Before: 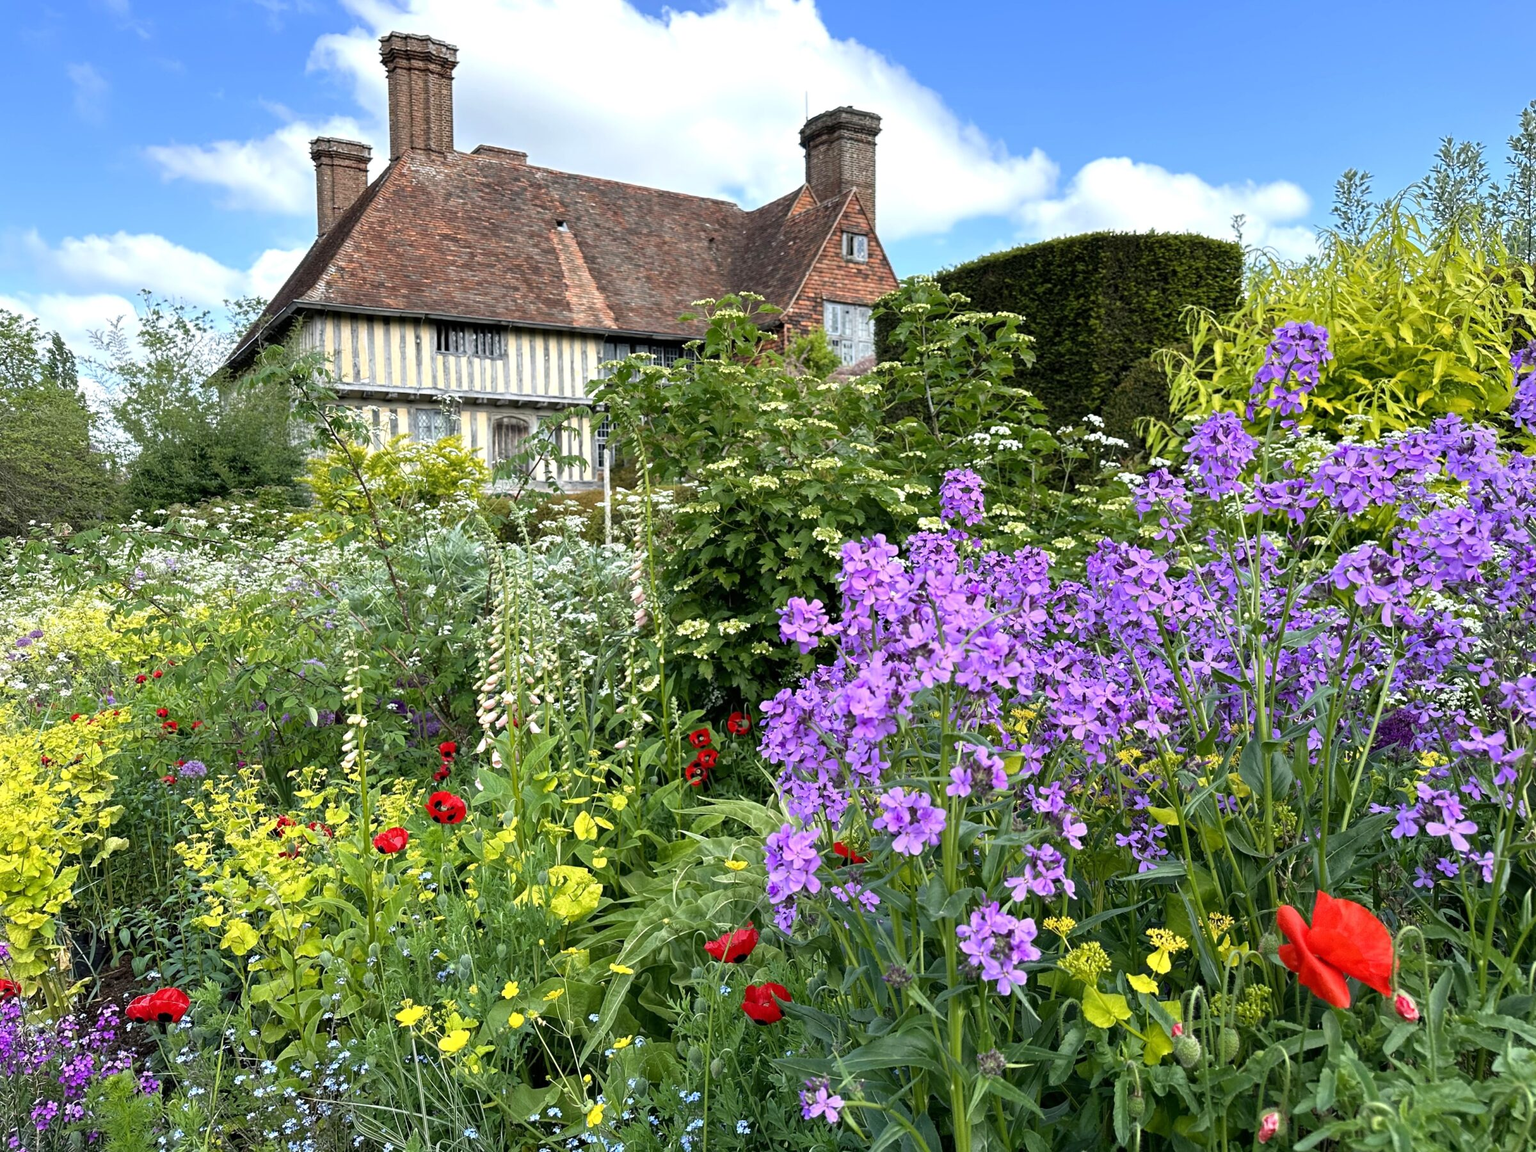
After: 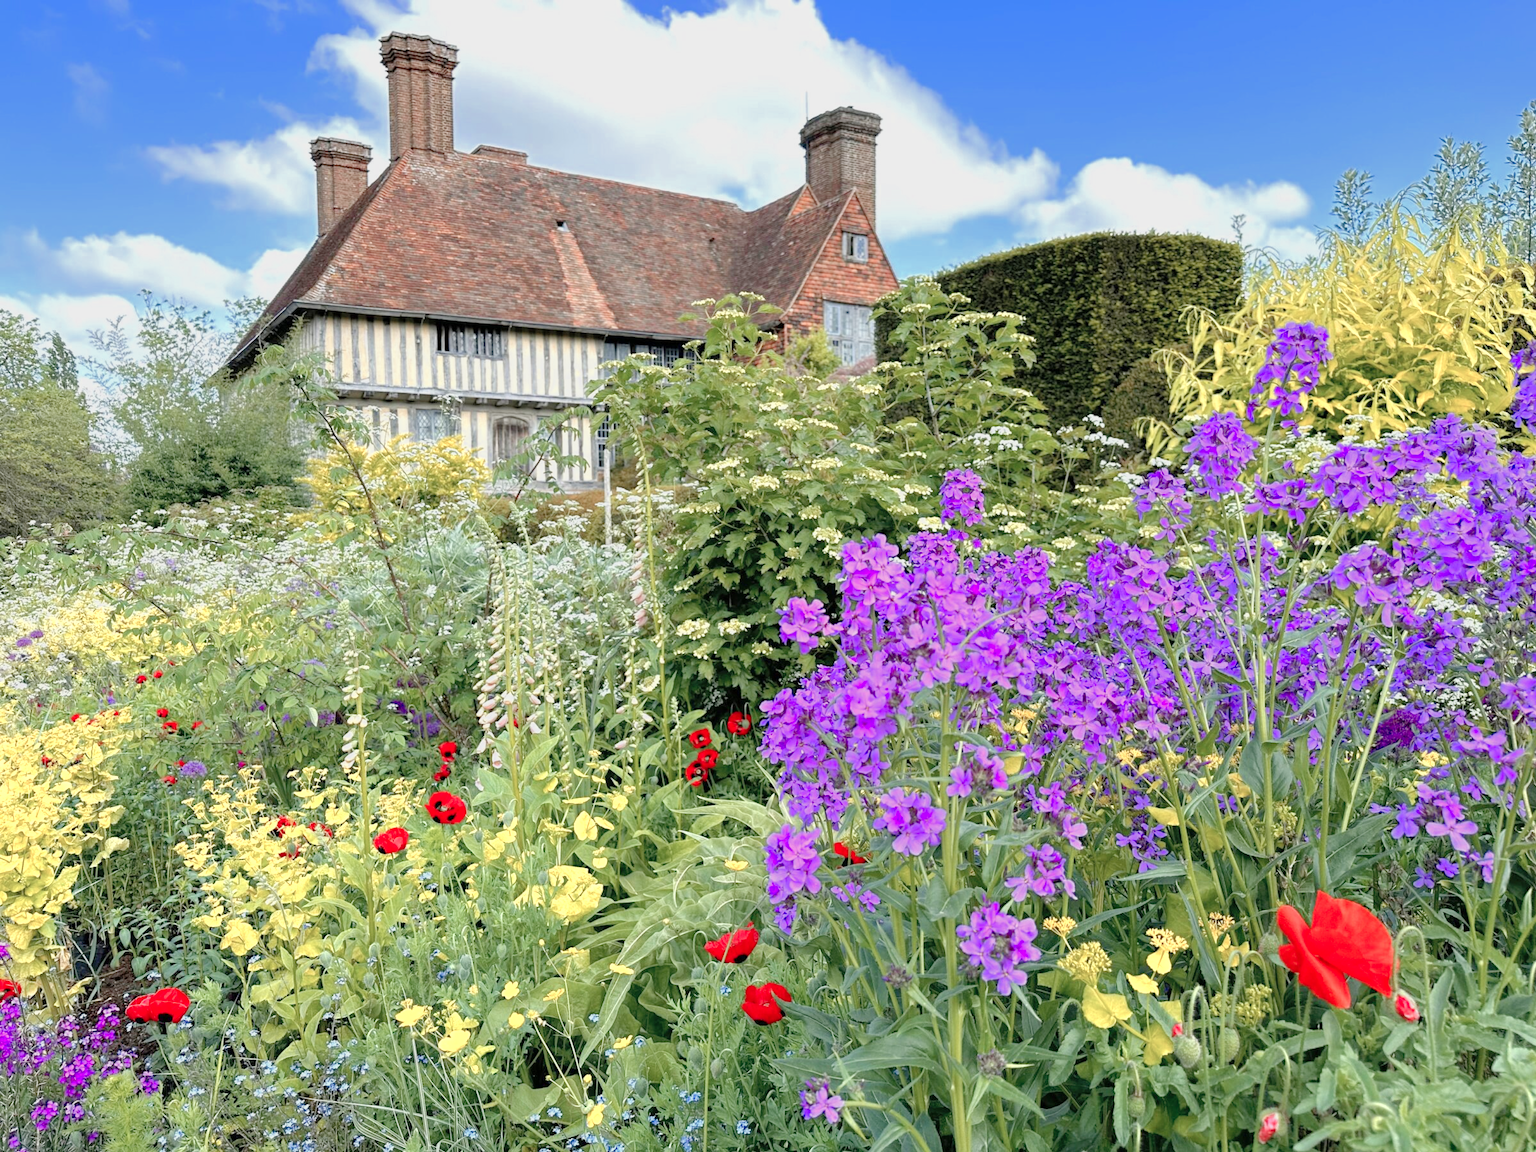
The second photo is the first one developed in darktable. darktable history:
tone curve: curves: ch0 [(0, 0) (0.004, 0.008) (0.077, 0.156) (0.169, 0.29) (0.774, 0.774) (0.988, 0.926)], color space Lab, linked channels, preserve colors none
color zones: curves: ch0 [(0, 0.473) (0.001, 0.473) (0.226, 0.548) (0.4, 0.589) (0.525, 0.54) (0.728, 0.403) (0.999, 0.473) (1, 0.473)]; ch1 [(0, 0.619) (0.001, 0.619) (0.234, 0.388) (0.4, 0.372) (0.528, 0.422) (0.732, 0.53) (0.999, 0.619) (1, 0.619)]; ch2 [(0, 0.547) (0.001, 0.547) (0.226, 0.45) (0.4, 0.525) (0.525, 0.585) (0.8, 0.511) (0.999, 0.547) (1, 0.547)]
